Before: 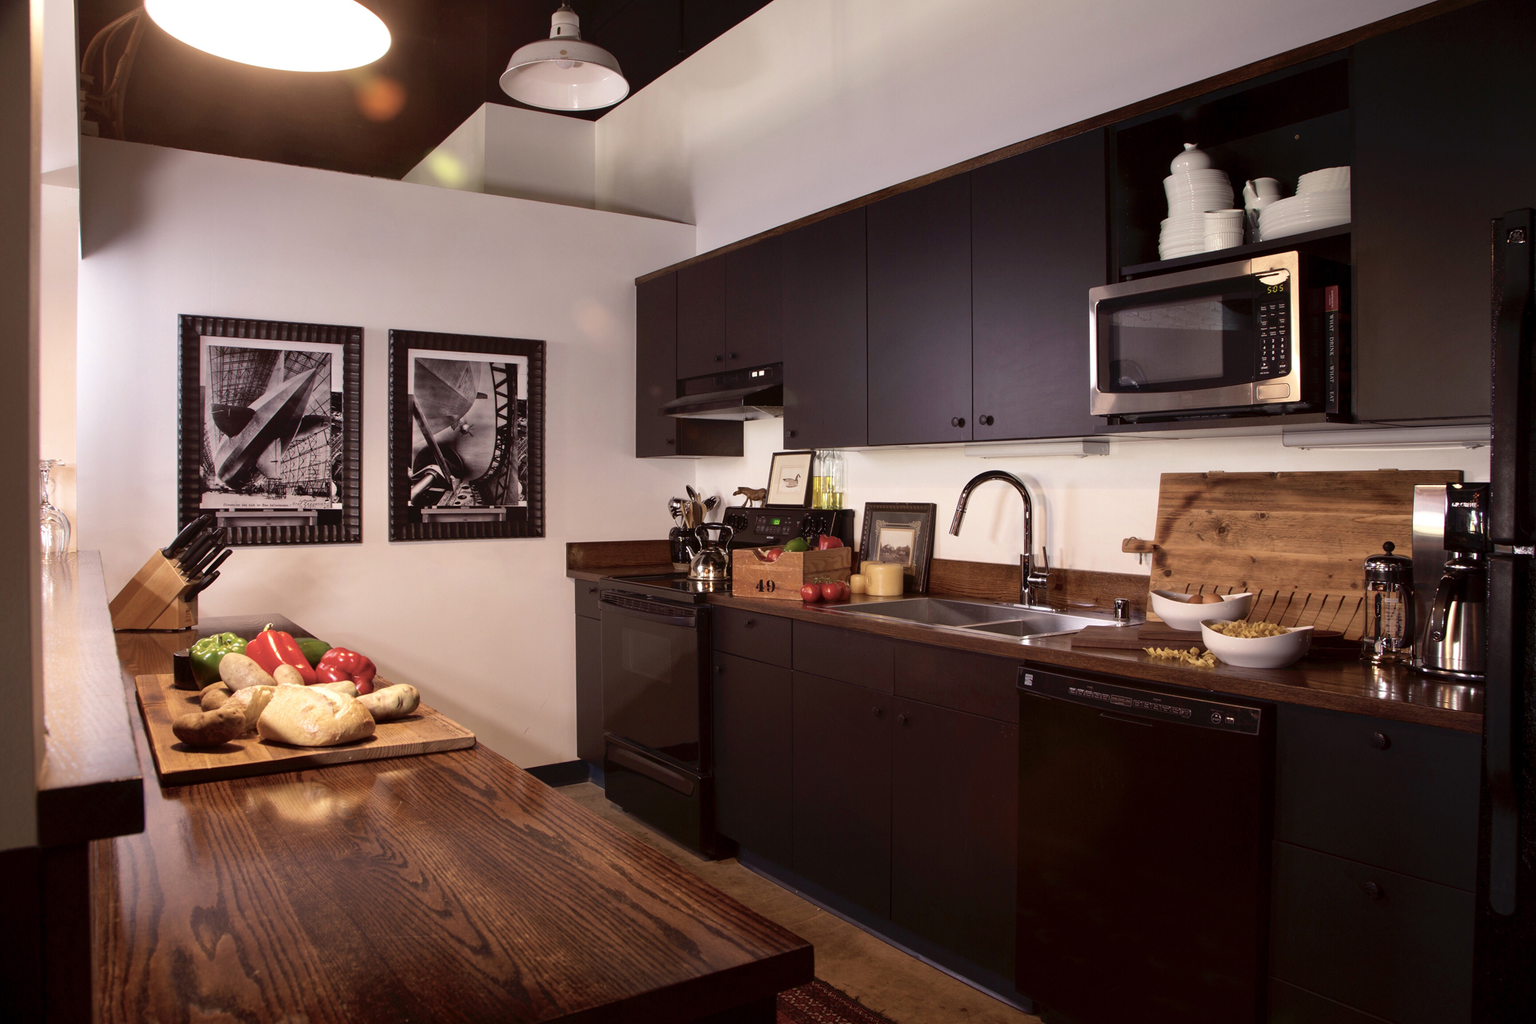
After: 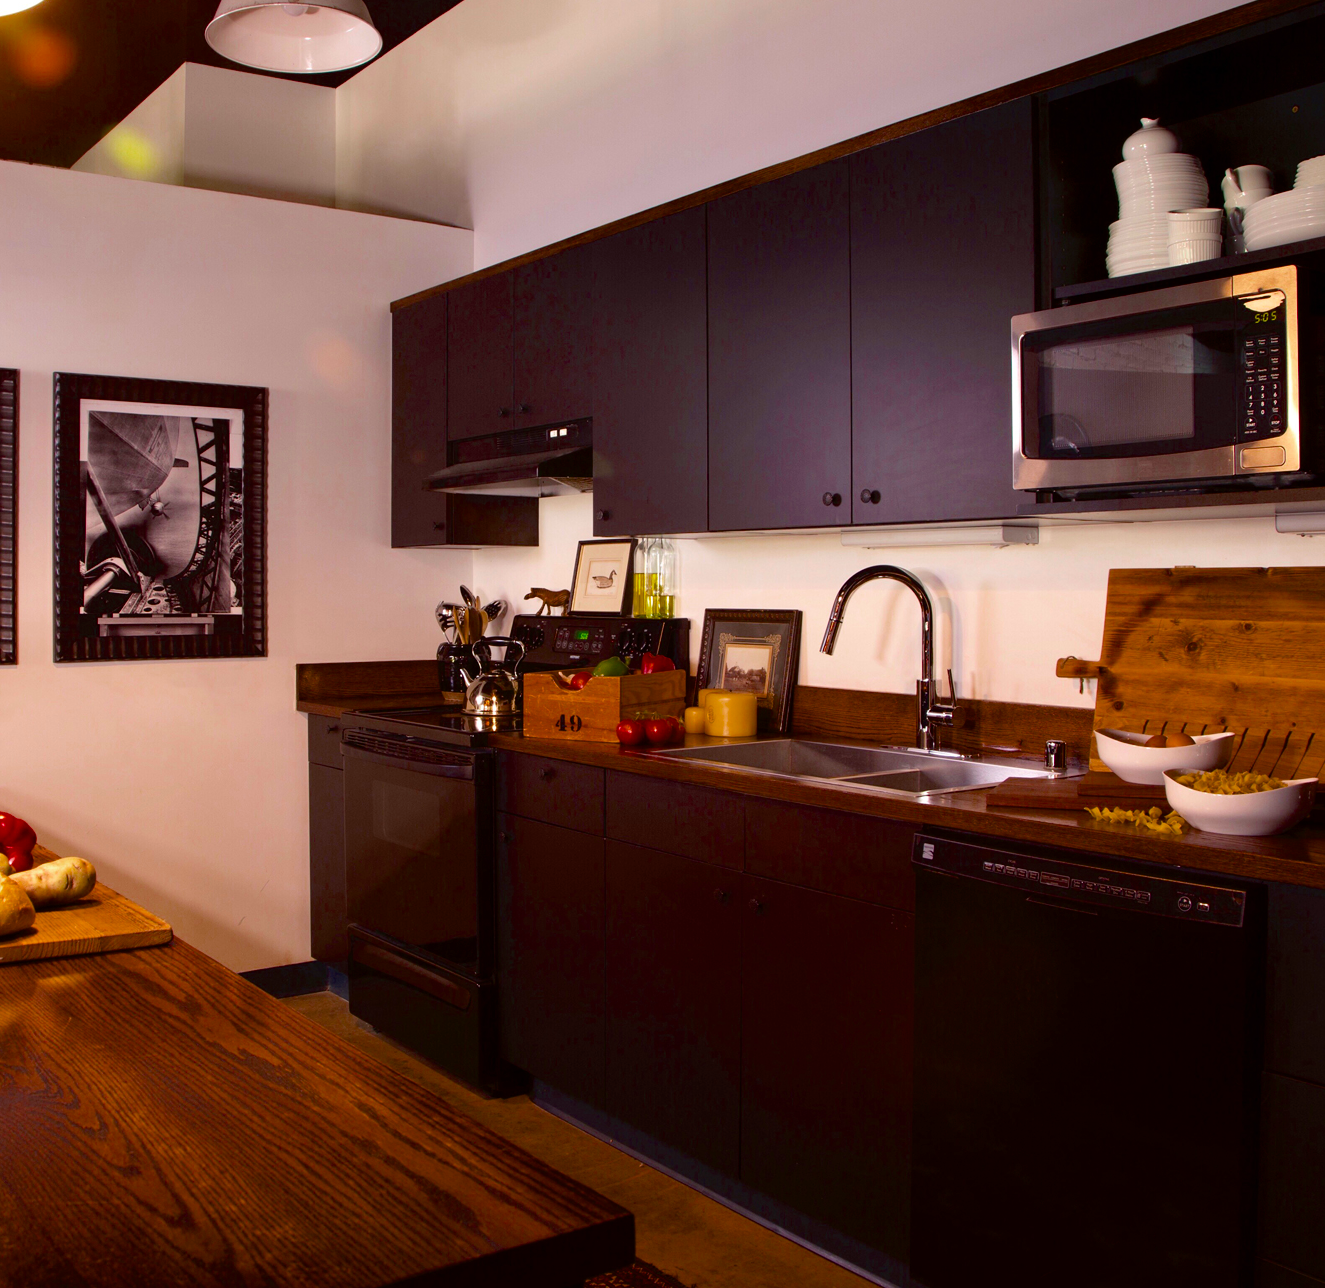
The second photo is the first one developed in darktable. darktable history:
color balance rgb: linear chroma grading › global chroma 8.985%, perceptual saturation grading › global saturation 31.181%, saturation formula JzAzBz (2021)
crop and rotate: left 22.762%, top 5.642%, right 14.098%, bottom 2.295%
